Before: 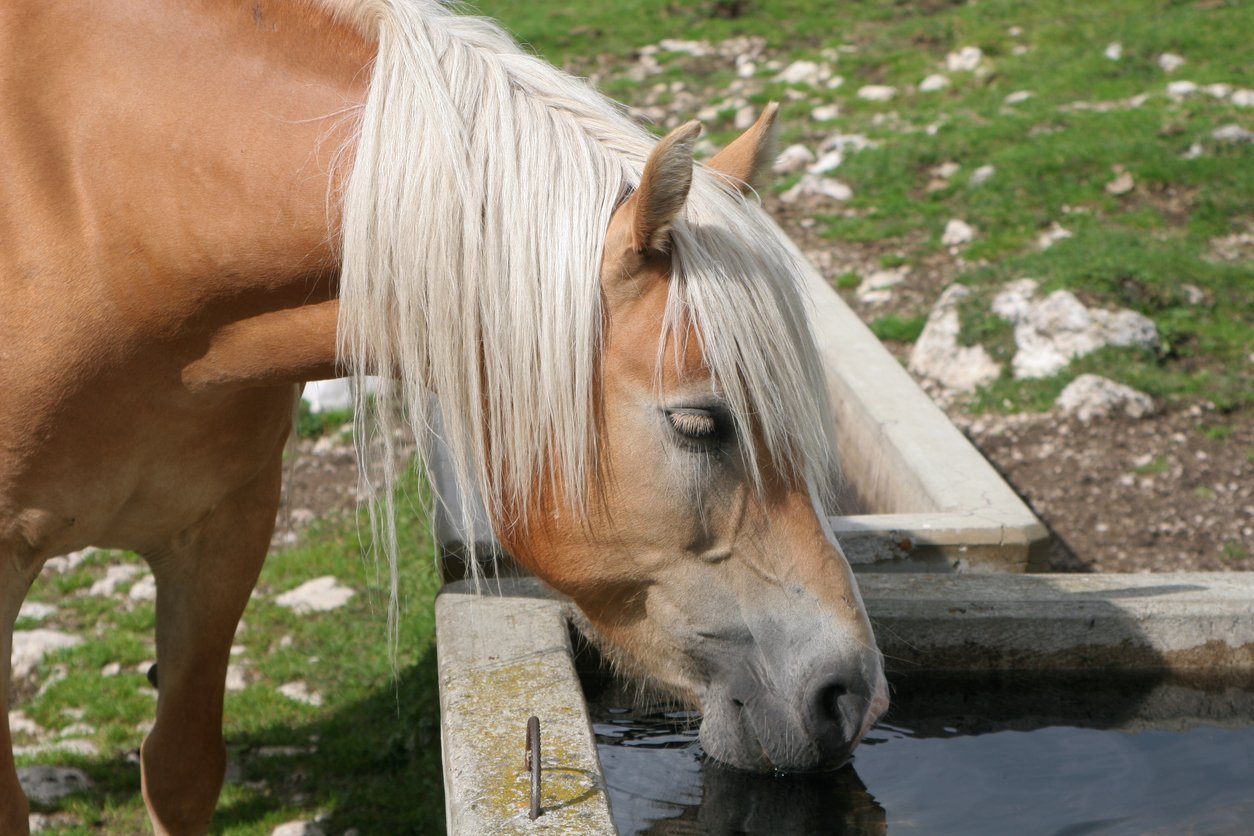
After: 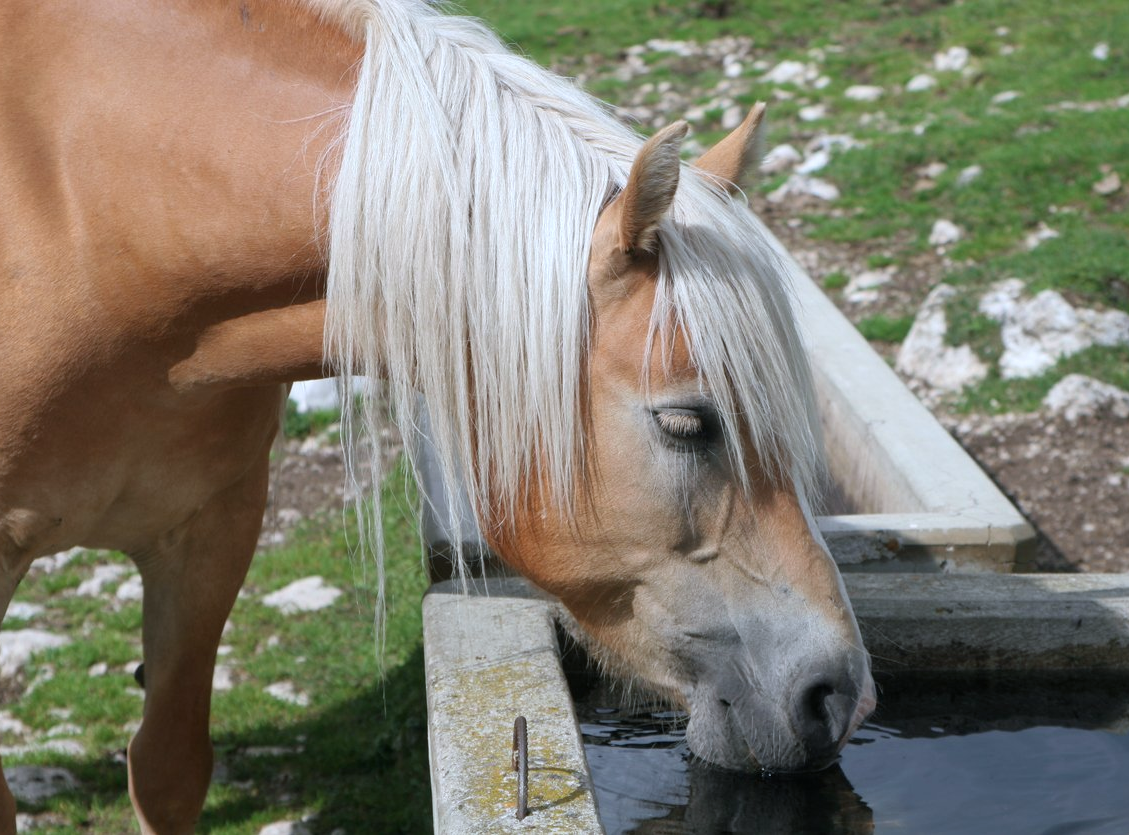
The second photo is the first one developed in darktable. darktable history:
contrast brightness saturation: saturation -0.05
crop and rotate: left 1.088%, right 8.807%
color calibration: x 0.367, y 0.376, temperature 4372.25 K
